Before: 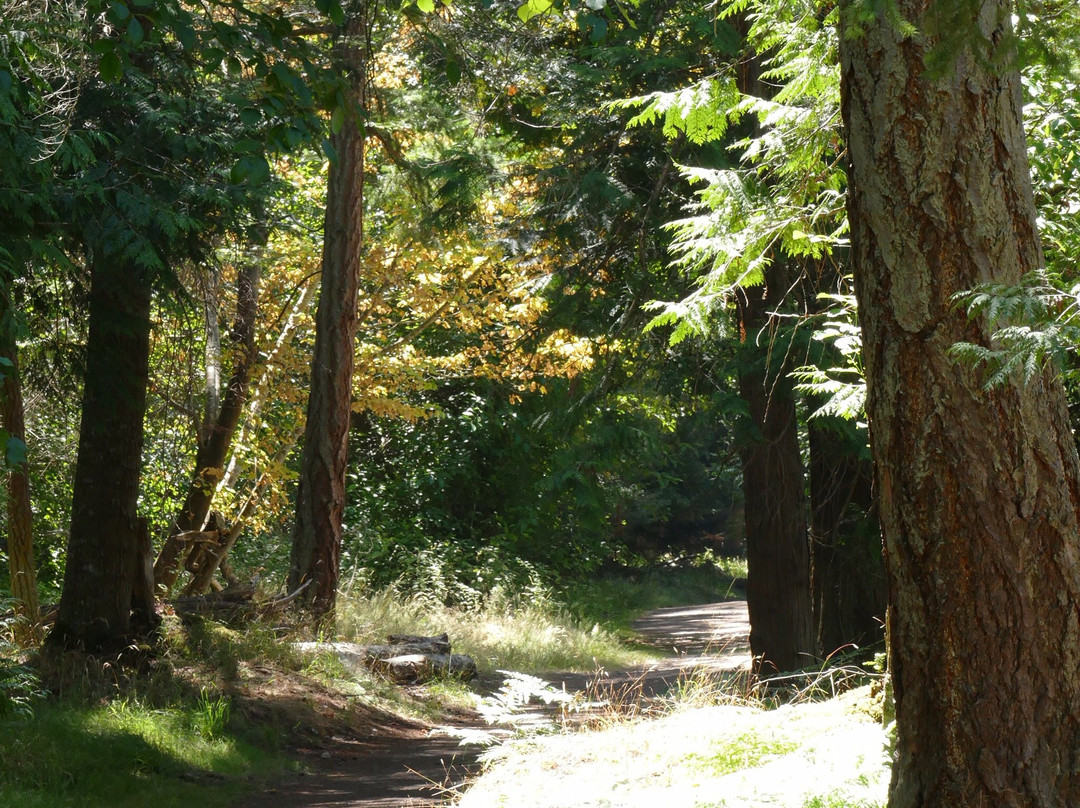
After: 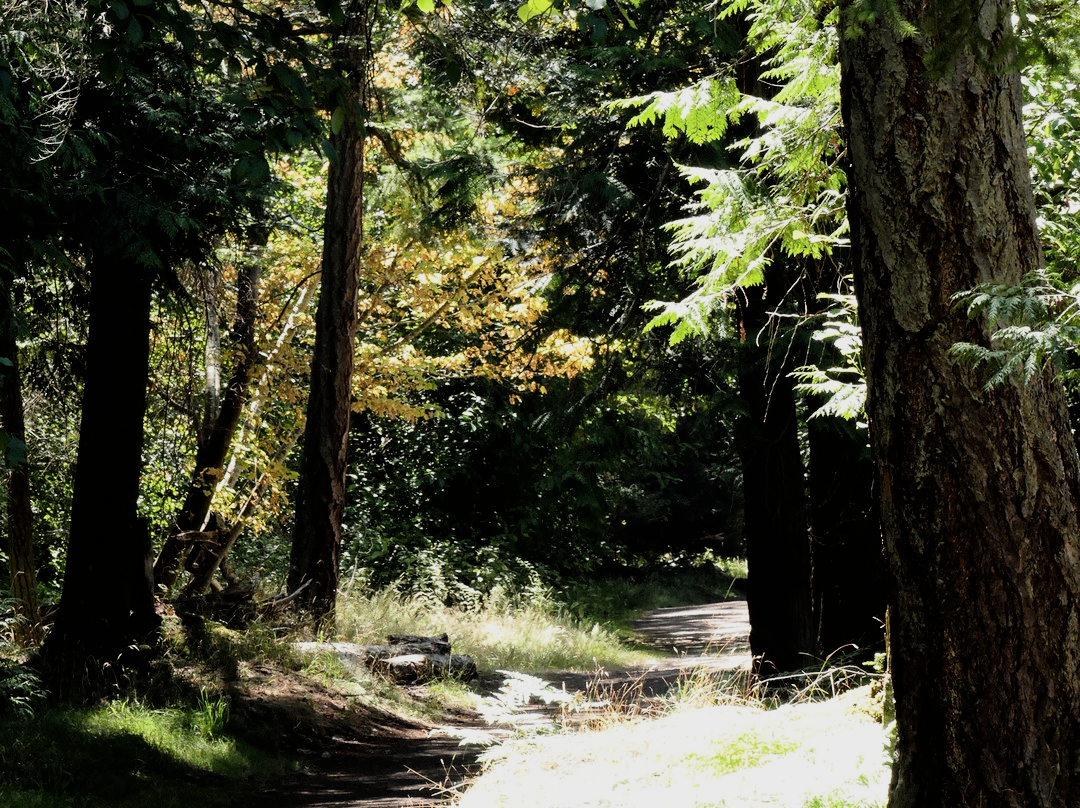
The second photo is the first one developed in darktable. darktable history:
filmic rgb: black relative exposure -5.14 EV, white relative exposure 3.97 EV, hardness 2.9, contrast 1.487
